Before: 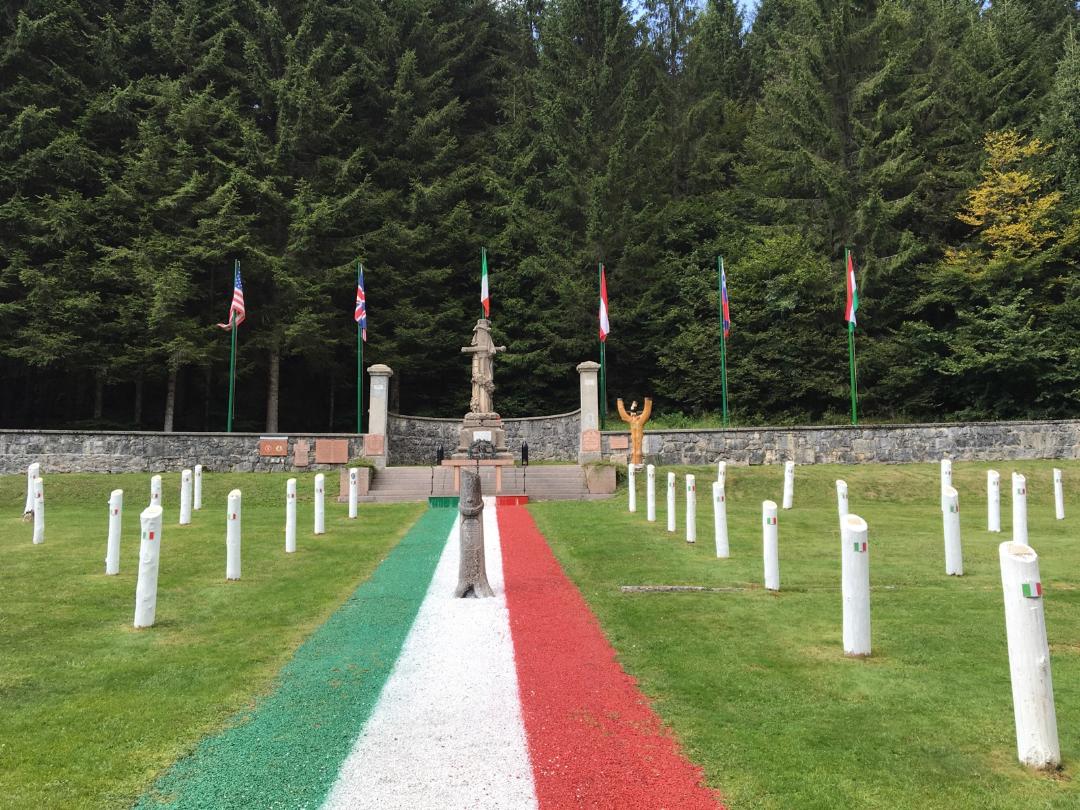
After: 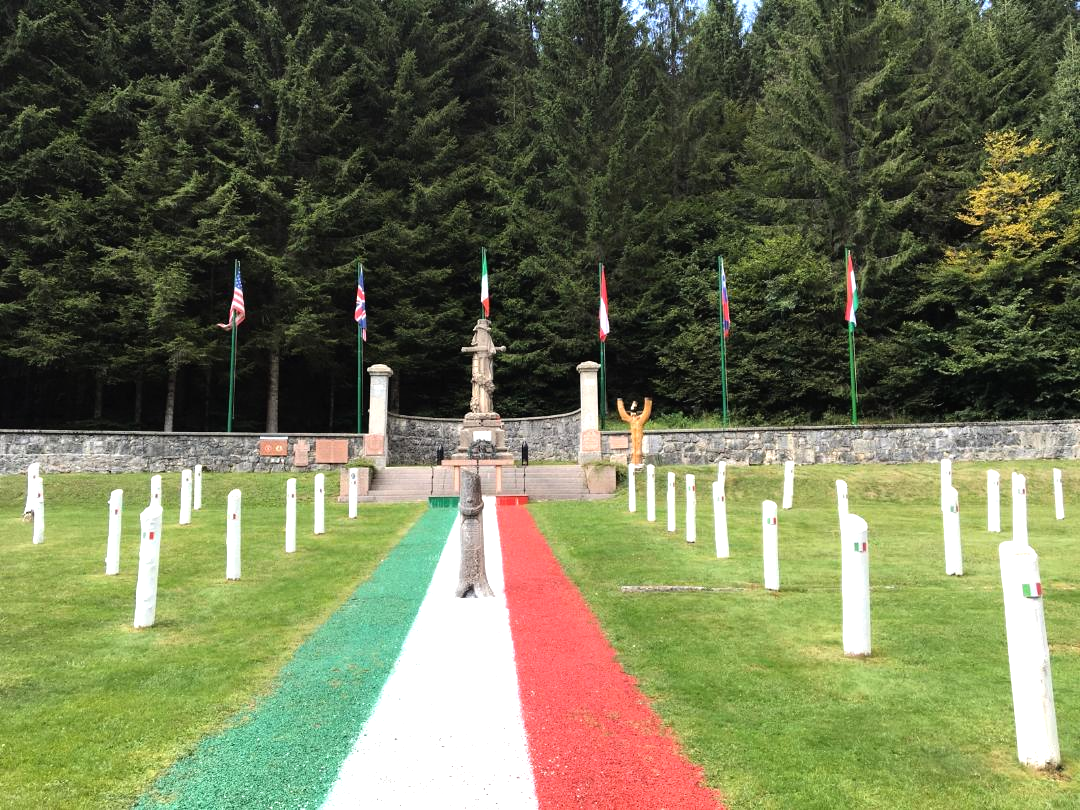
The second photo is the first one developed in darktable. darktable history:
tone equalizer: -8 EV -0.747 EV, -7 EV -0.701 EV, -6 EV -0.615 EV, -5 EV -0.367 EV, -3 EV 0.389 EV, -2 EV 0.6 EV, -1 EV 0.685 EV, +0 EV 0.742 EV
